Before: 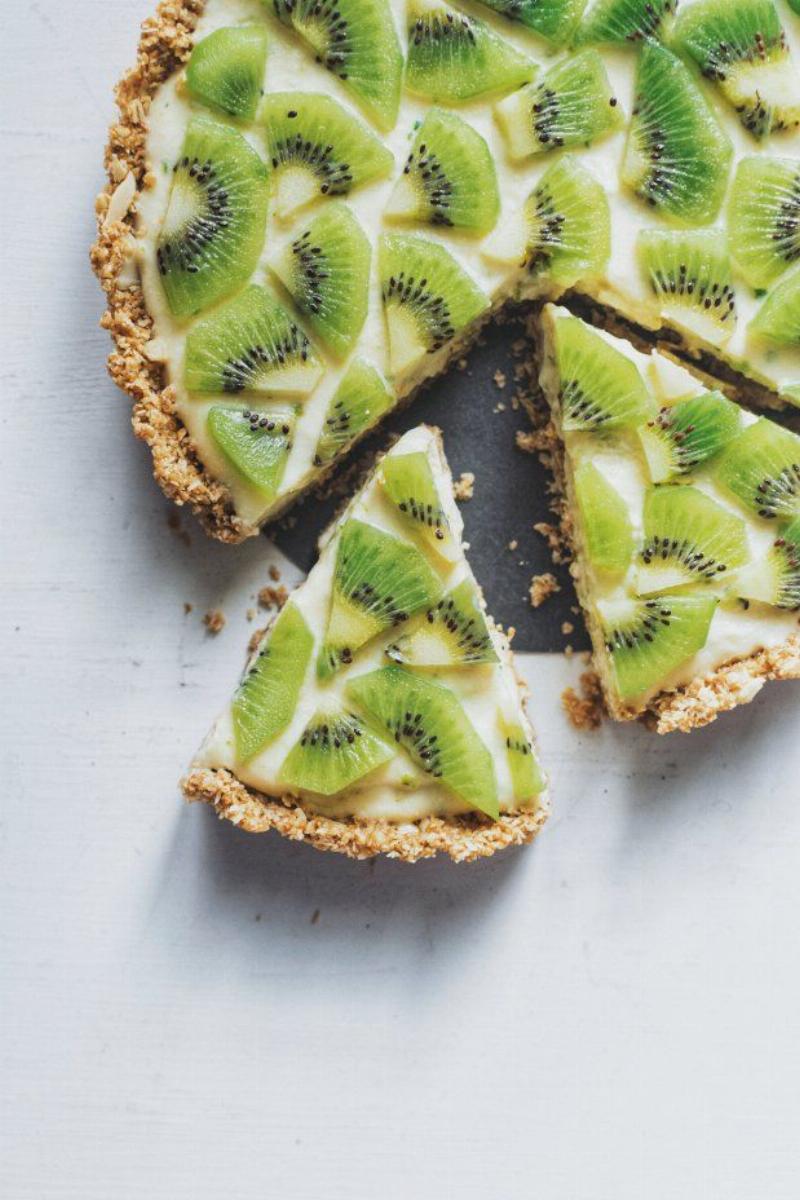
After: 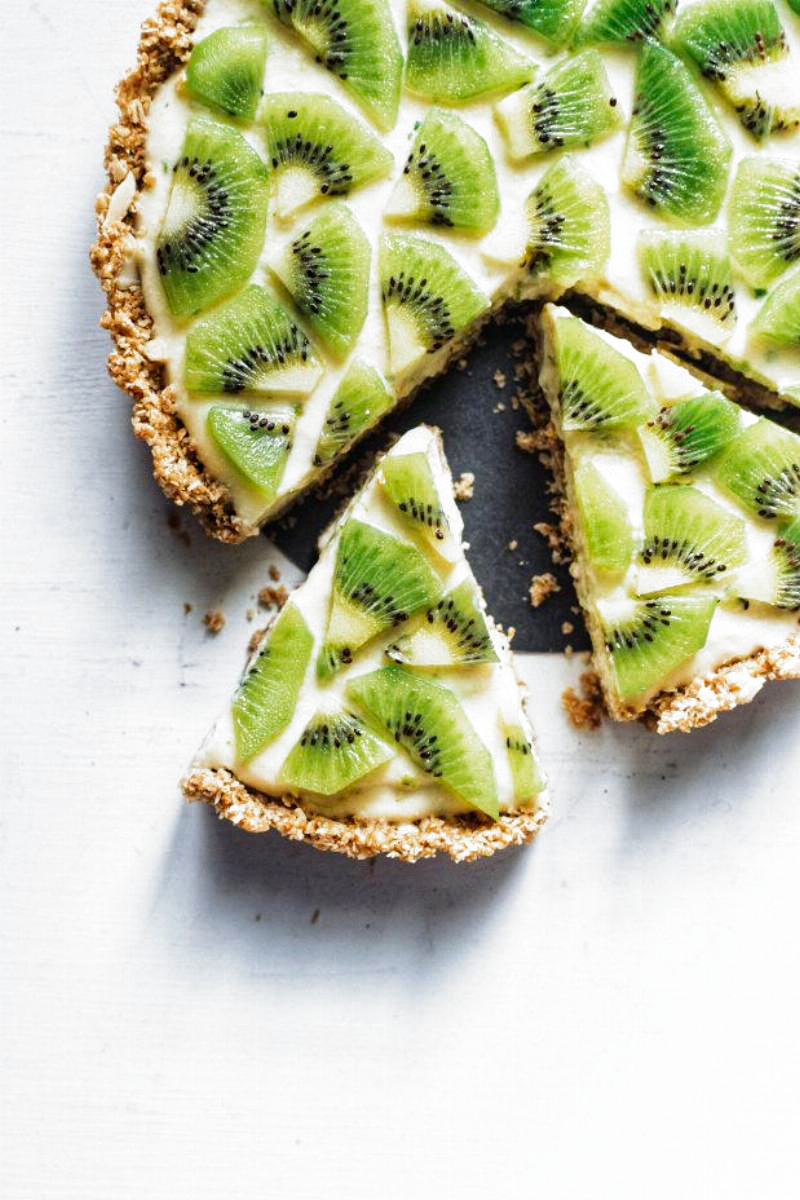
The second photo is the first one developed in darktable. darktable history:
filmic rgb: black relative exposure -8.18 EV, white relative exposure 2.2 EV, target white luminance 99.85%, hardness 7.11, latitude 74.39%, contrast 1.317, highlights saturation mix -2.12%, shadows ↔ highlights balance 30.82%, preserve chrominance no, color science v4 (2020)
